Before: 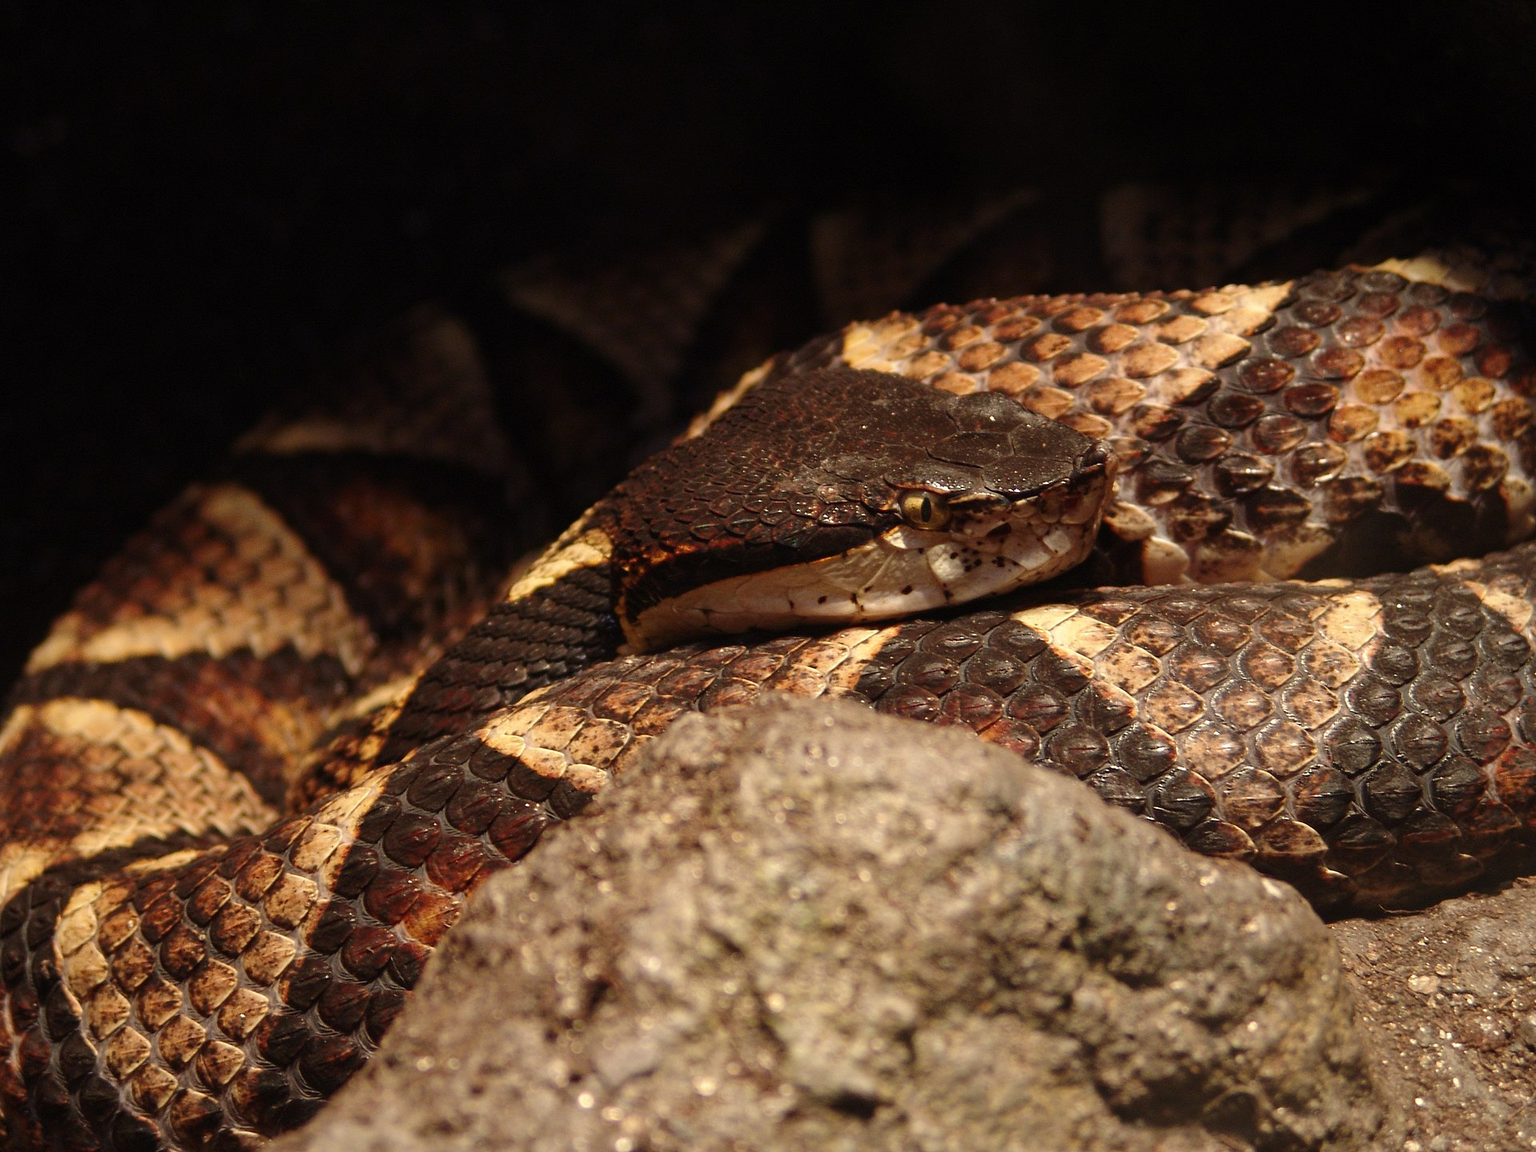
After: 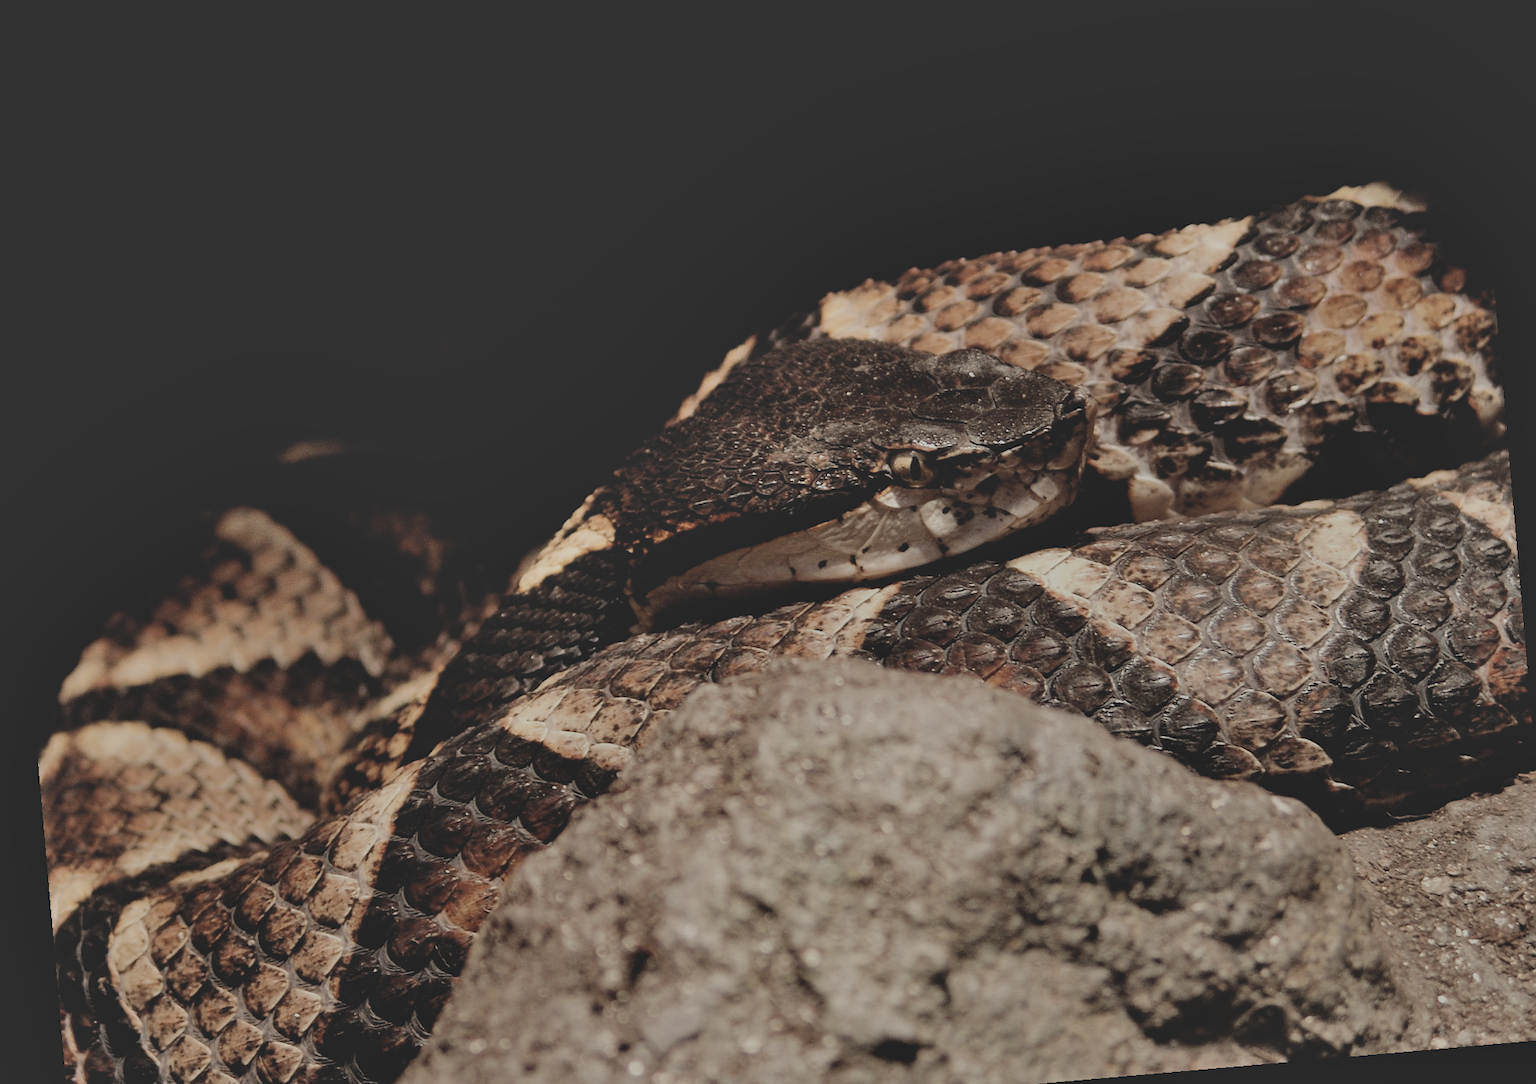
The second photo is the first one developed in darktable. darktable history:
crop: left 1.507%, top 6.147%, right 1.379%, bottom 6.637%
color zones: curves: ch0 [(0, 0.5) (0.125, 0.4) (0.25, 0.5) (0.375, 0.4) (0.5, 0.4) (0.625, 0.6) (0.75, 0.6) (0.875, 0.5)]; ch1 [(0, 0.35) (0.125, 0.45) (0.25, 0.35) (0.375, 0.35) (0.5, 0.35) (0.625, 0.35) (0.75, 0.45) (0.875, 0.35)]; ch2 [(0, 0.6) (0.125, 0.5) (0.25, 0.5) (0.375, 0.6) (0.5, 0.6) (0.625, 0.5) (0.75, 0.5) (0.875, 0.5)]
filmic rgb: black relative exposure -4.14 EV, white relative exposure 5.1 EV, hardness 2.11, contrast 1.165
shadows and highlights: white point adjustment 0.1, highlights -70, soften with gaussian
contrast brightness saturation: contrast -0.26, saturation -0.43
rotate and perspective: rotation -4.98°, automatic cropping off
